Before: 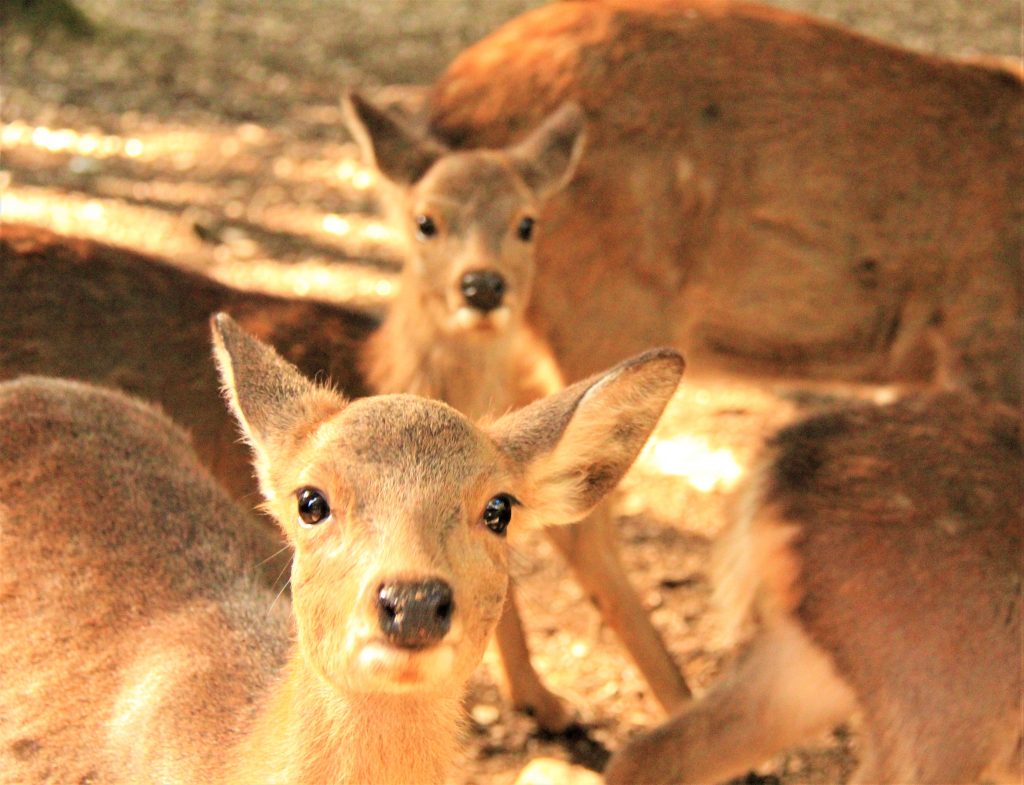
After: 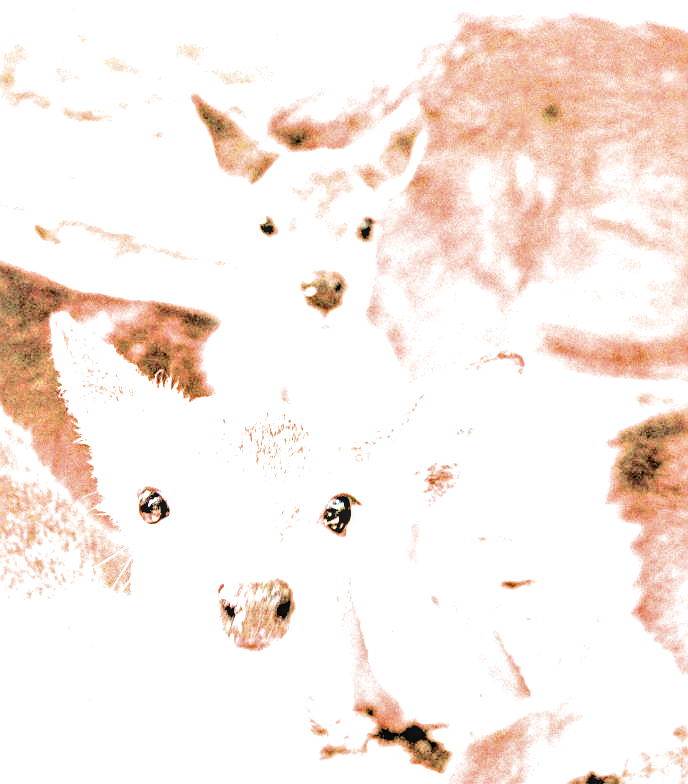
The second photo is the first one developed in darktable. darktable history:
crop and rotate: left 15.652%, right 17.1%
sharpen: on, module defaults
exposure: black level correction 0.001, exposure 1.845 EV, compensate highlight preservation false
shadows and highlights: shadows 25.39, highlights -25.22
tone equalizer: -8 EV 1.04 EV, -7 EV 1.01 EV, -6 EV 1.01 EV, -5 EV 0.991 EV, -4 EV 0.999 EV, -3 EV 0.728 EV, -2 EV 0.495 EV, -1 EV 0.264 EV, edges refinement/feathering 500, mask exposure compensation -1.57 EV, preserve details no
filmic rgb: black relative exposure -1.1 EV, white relative exposure 2.09 EV, hardness 1.6, contrast 2.241
local contrast: detail 130%
